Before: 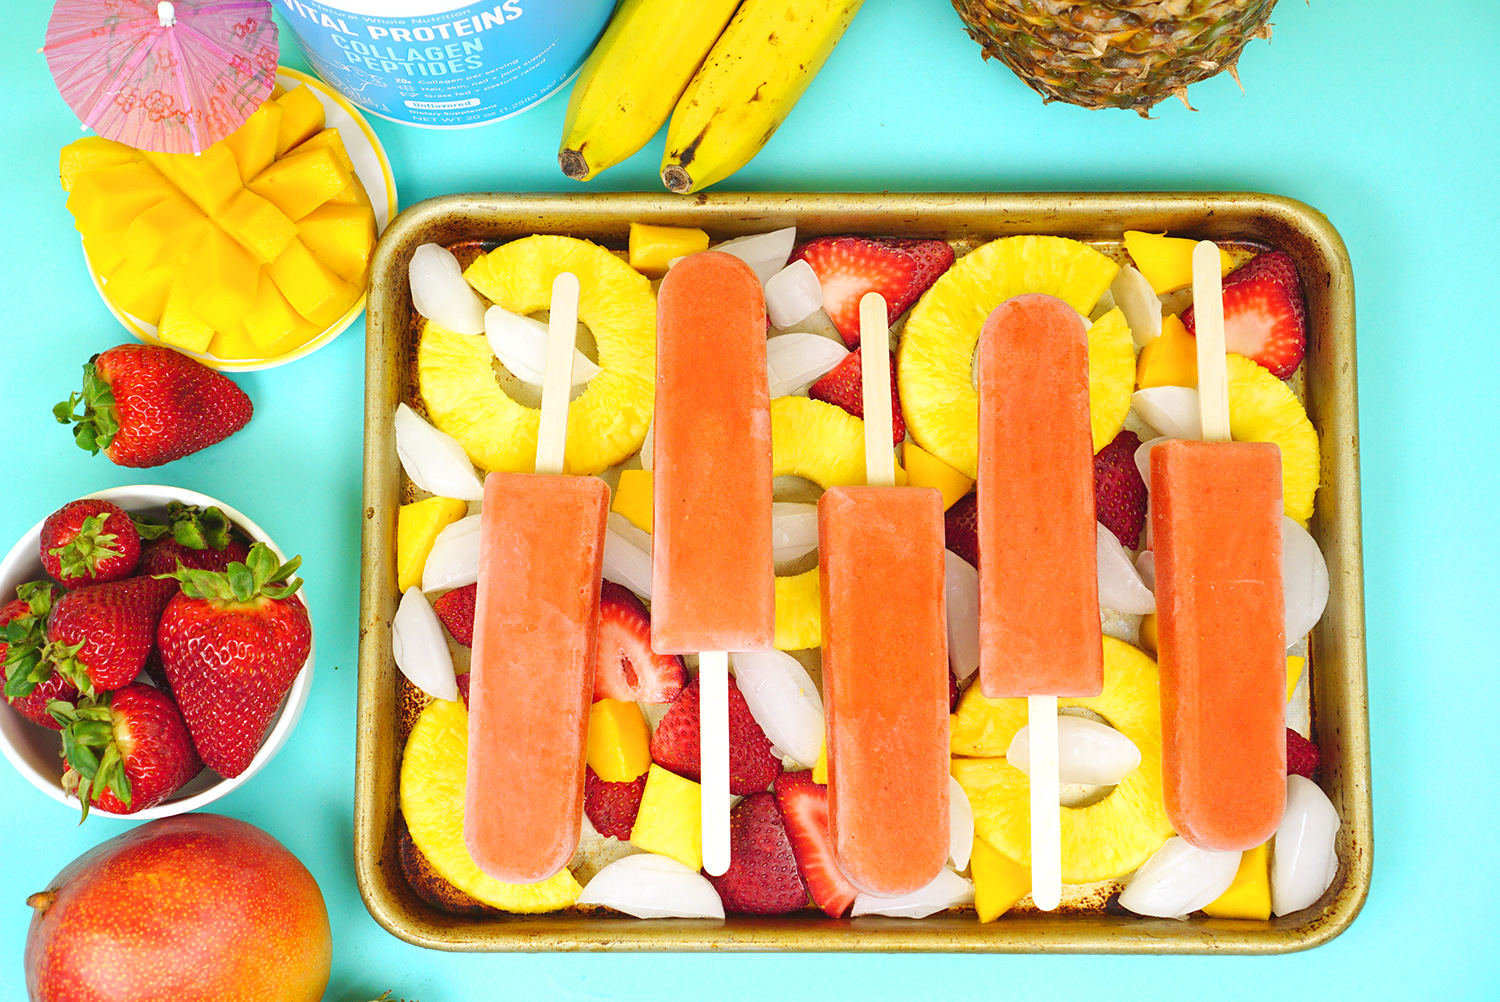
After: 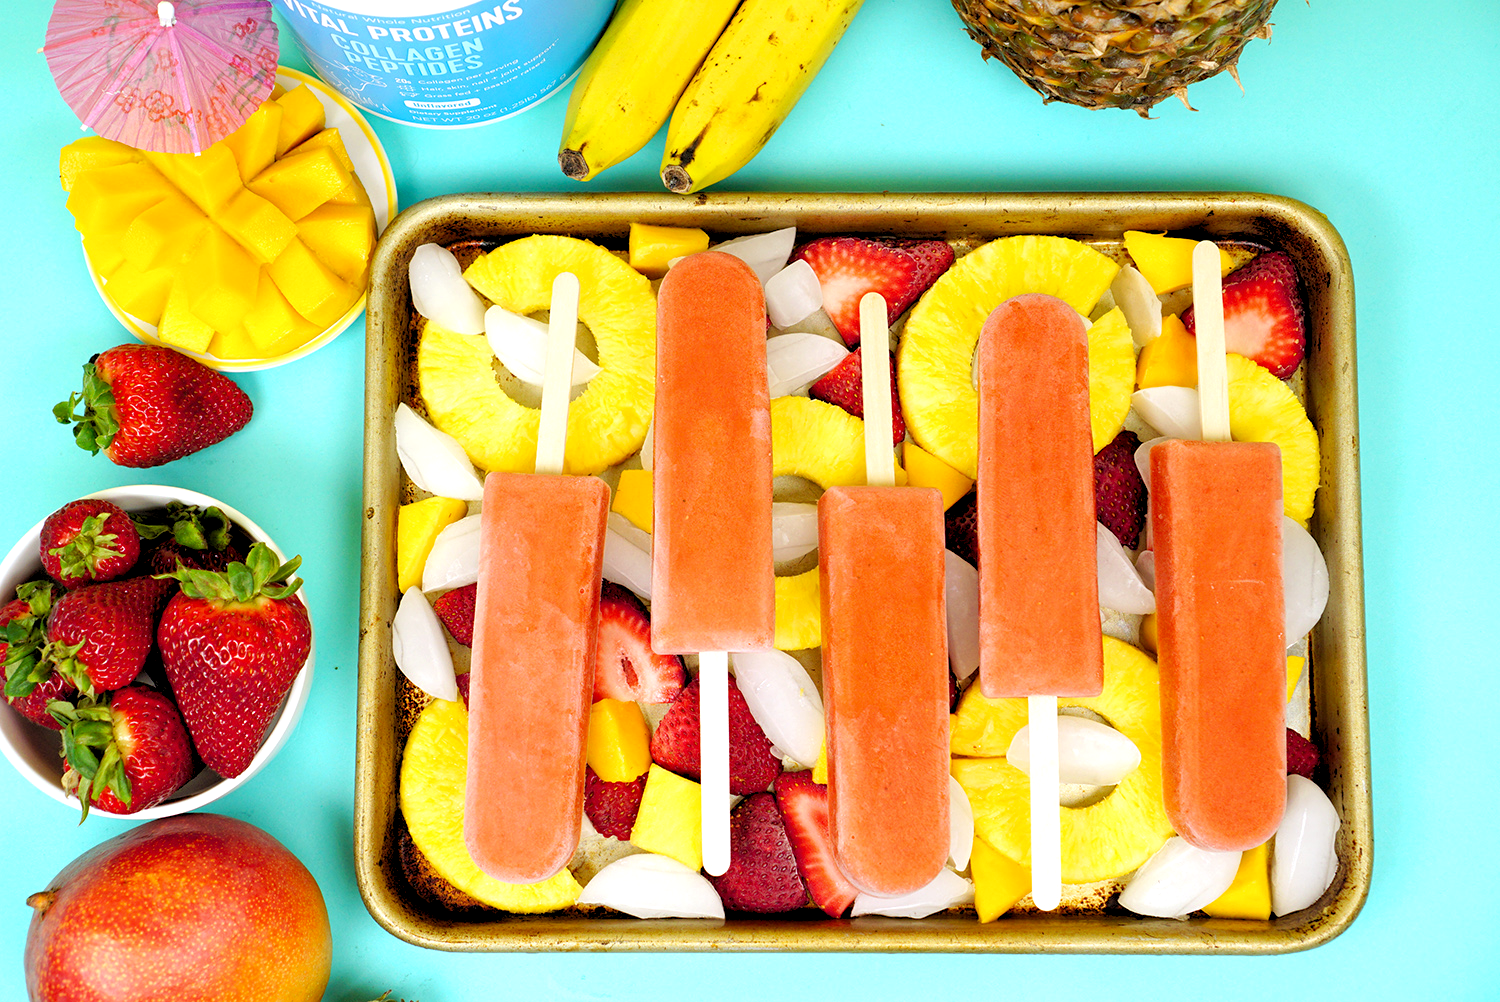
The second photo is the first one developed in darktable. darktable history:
rgb levels: levels [[0.029, 0.461, 0.922], [0, 0.5, 1], [0, 0.5, 1]]
contrast brightness saturation: brightness -0.09
tone equalizer: -8 EV -0.55 EV
